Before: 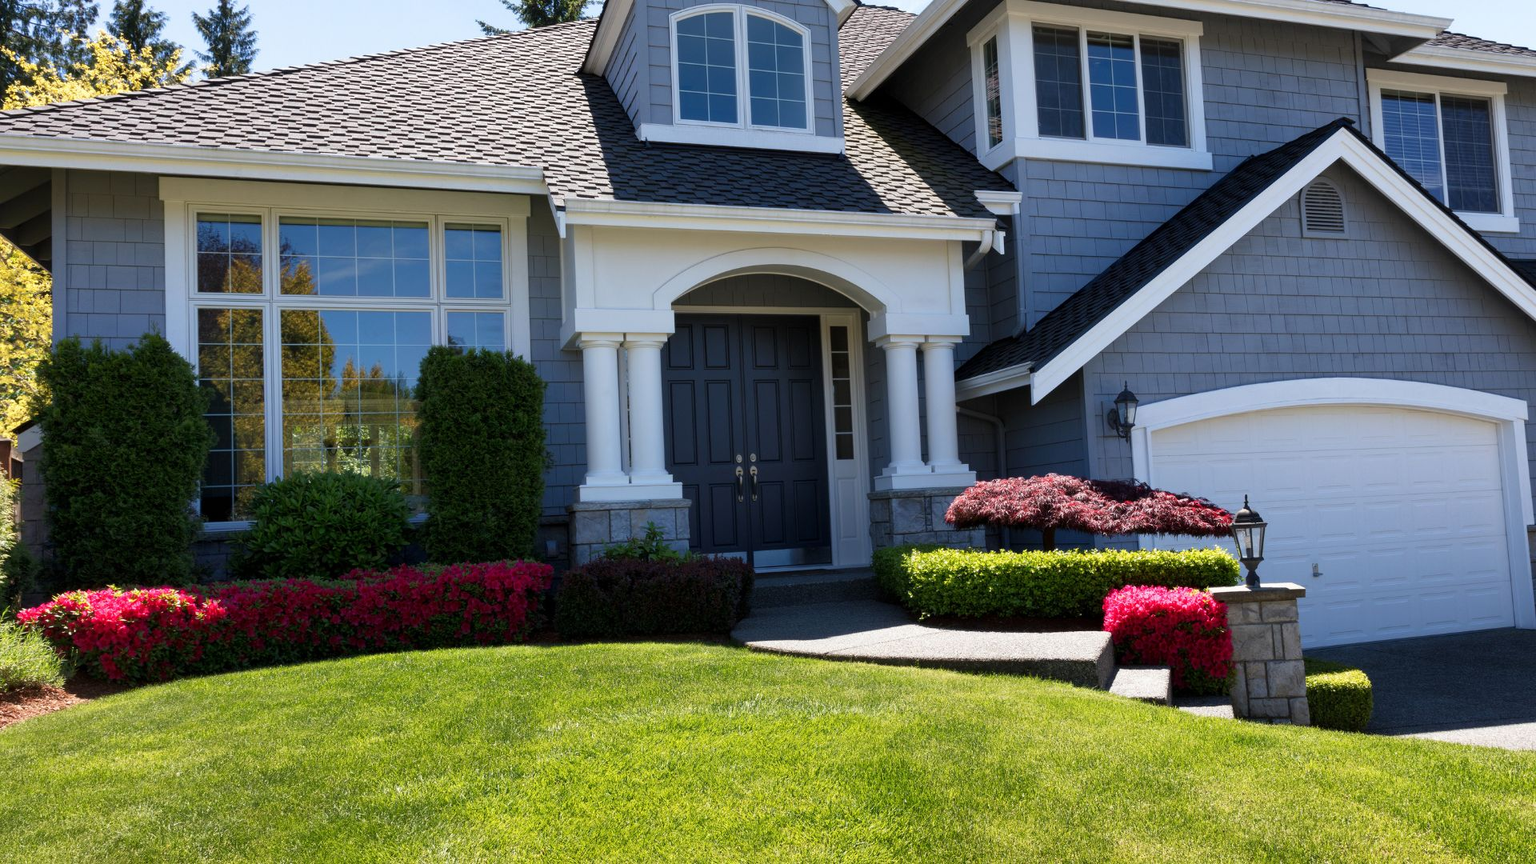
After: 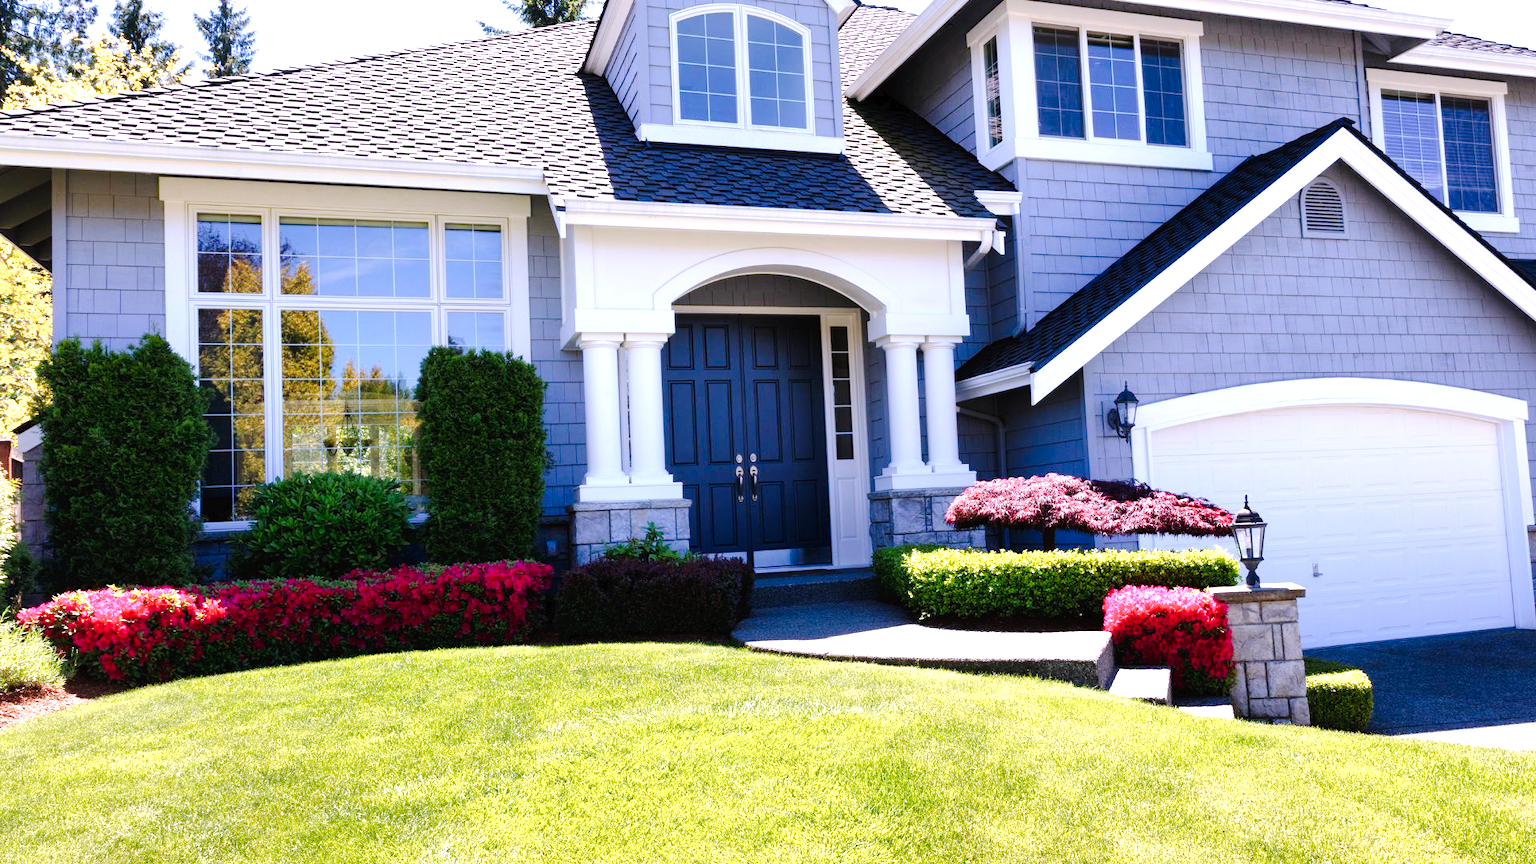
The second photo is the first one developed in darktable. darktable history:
exposure: exposure 1 EV, compensate highlight preservation false
tone curve: curves: ch0 [(0, 0) (0.003, 0.019) (0.011, 0.021) (0.025, 0.023) (0.044, 0.026) (0.069, 0.037) (0.1, 0.059) (0.136, 0.088) (0.177, 0.138) (0.224, 0.199) (0.277, 0.279) (0.335, 0.376) (0.399, 0.481) (0.468, 0.581) (0.543, 0.658) (0.623, 0.735) (0.709, 0.8) (0.801, 0.861) (0.898, 0.928) (1, 1)], preserve colors none
white balance: red 1.042, blue 1.17
